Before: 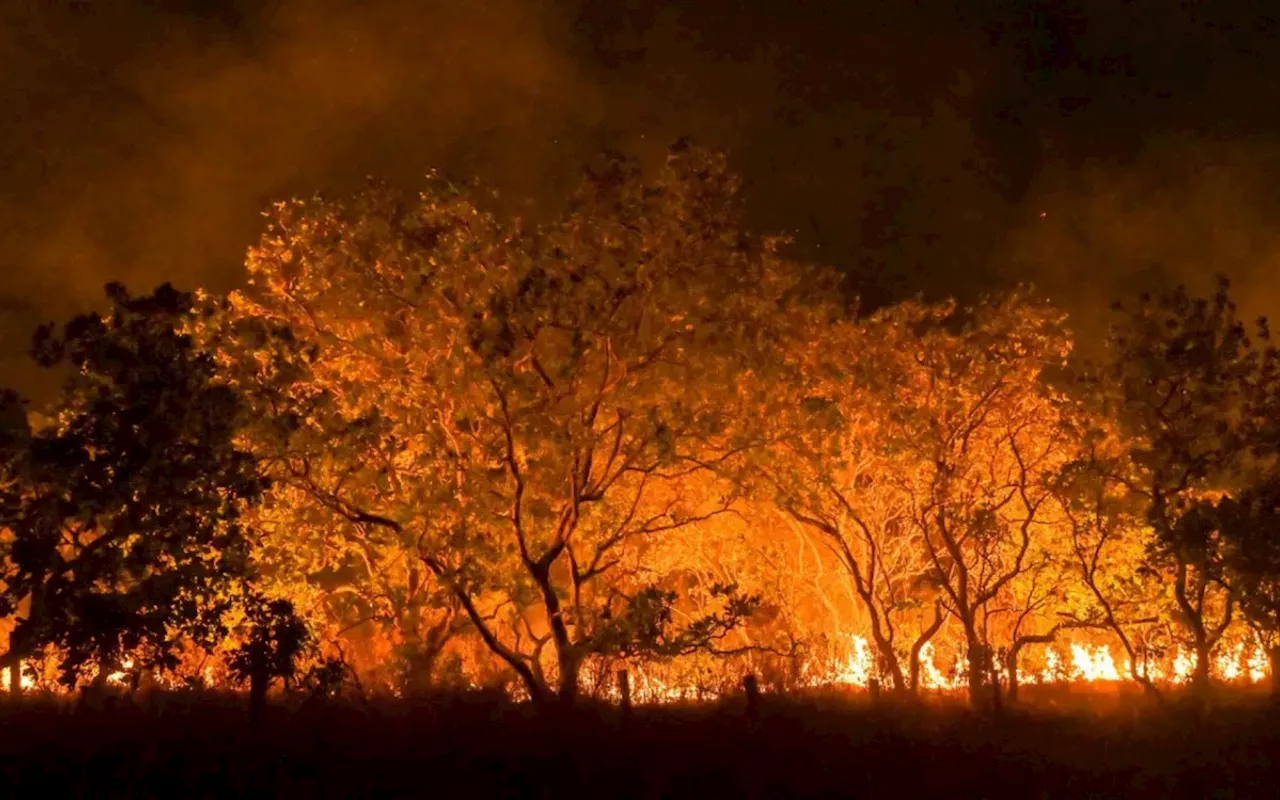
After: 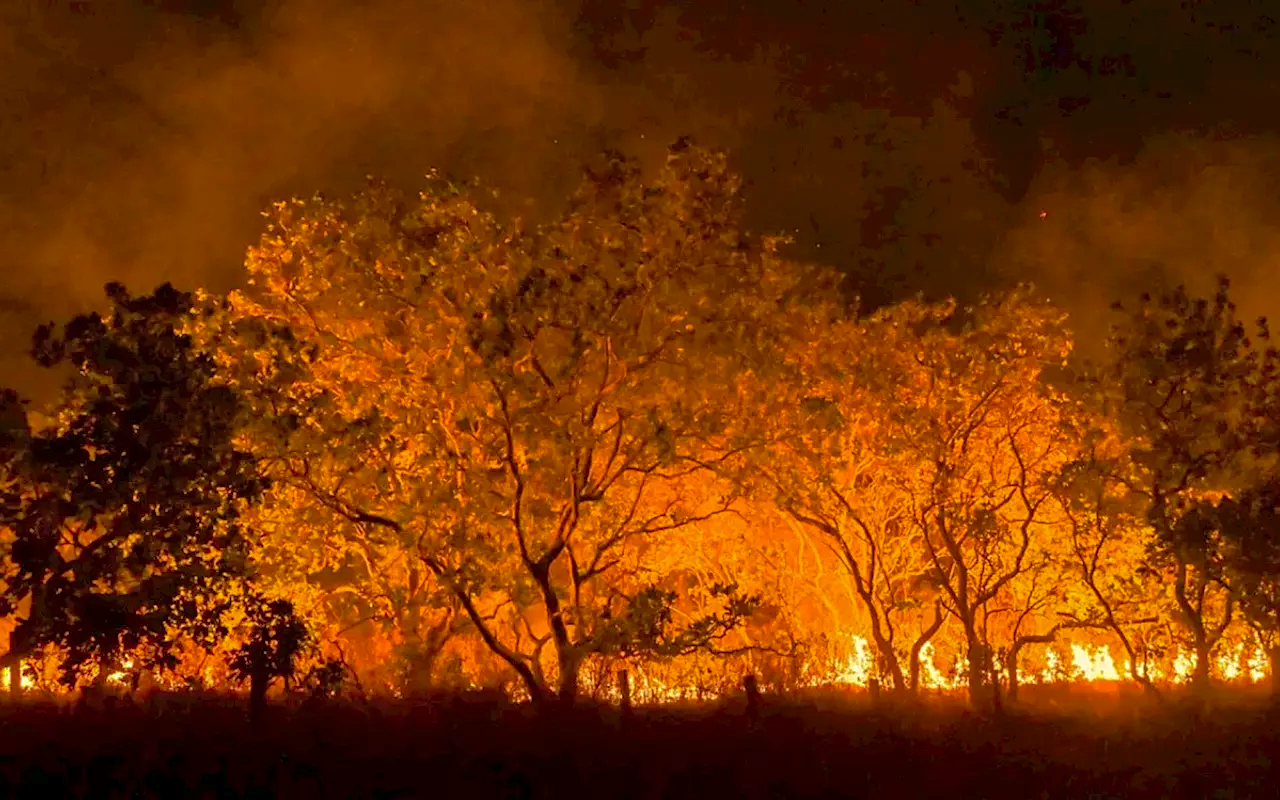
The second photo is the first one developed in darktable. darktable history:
shadows and highlights: on, module defaults
color correction: highlights a* 2.72, highlights b* 22.8
sharpen: on, module defaults
